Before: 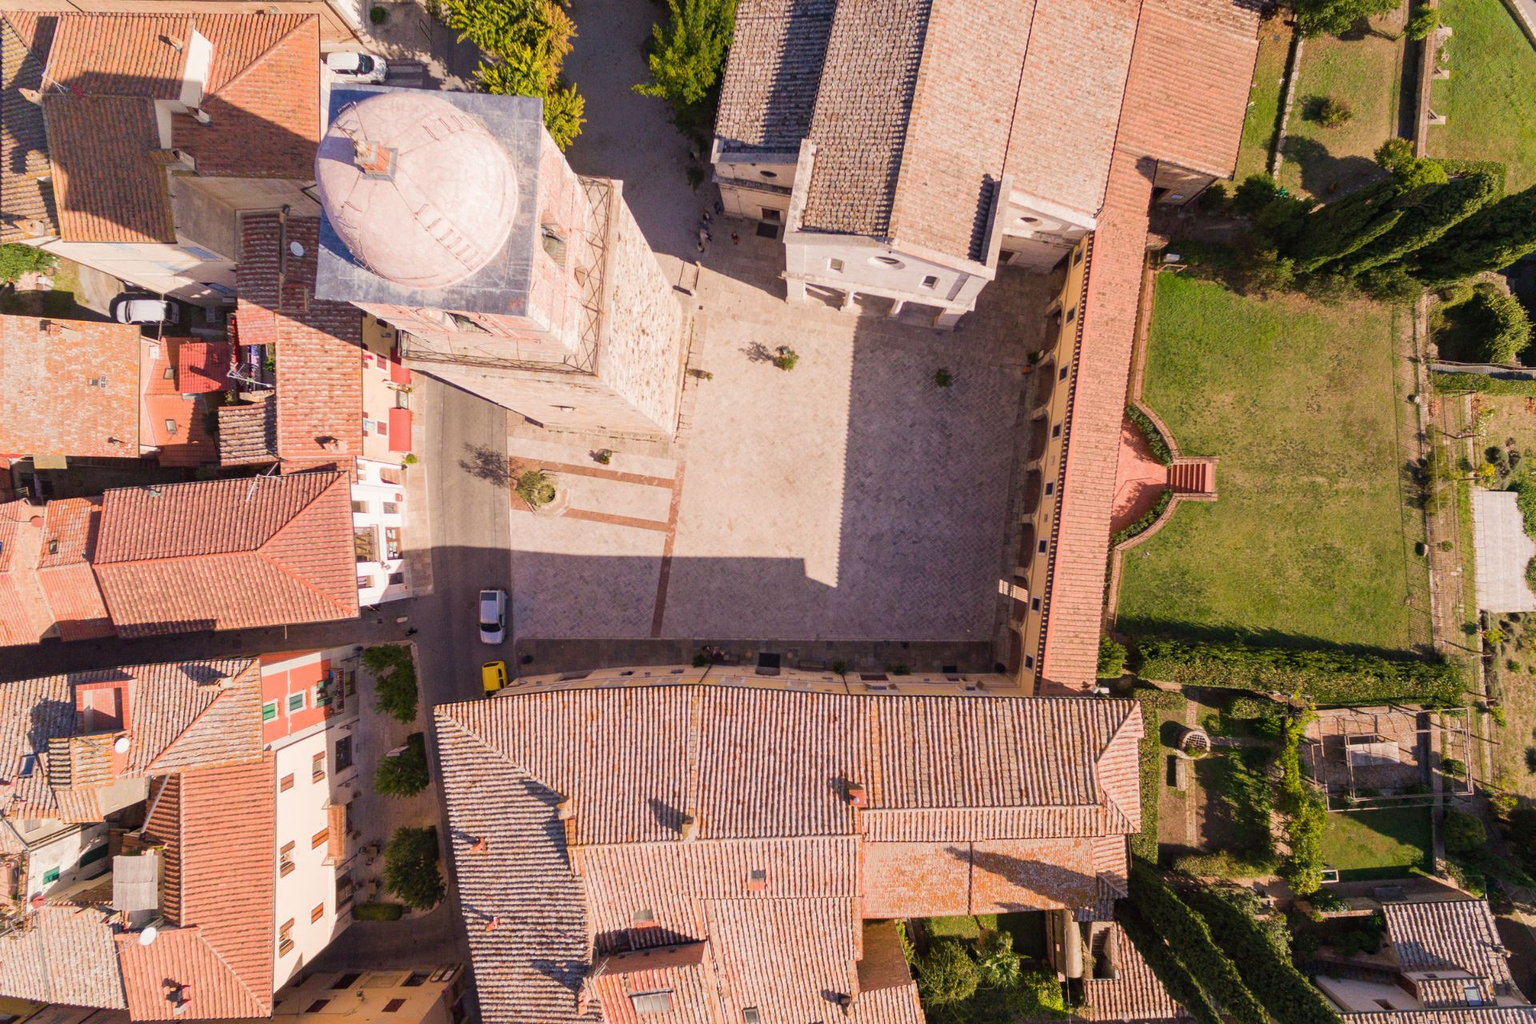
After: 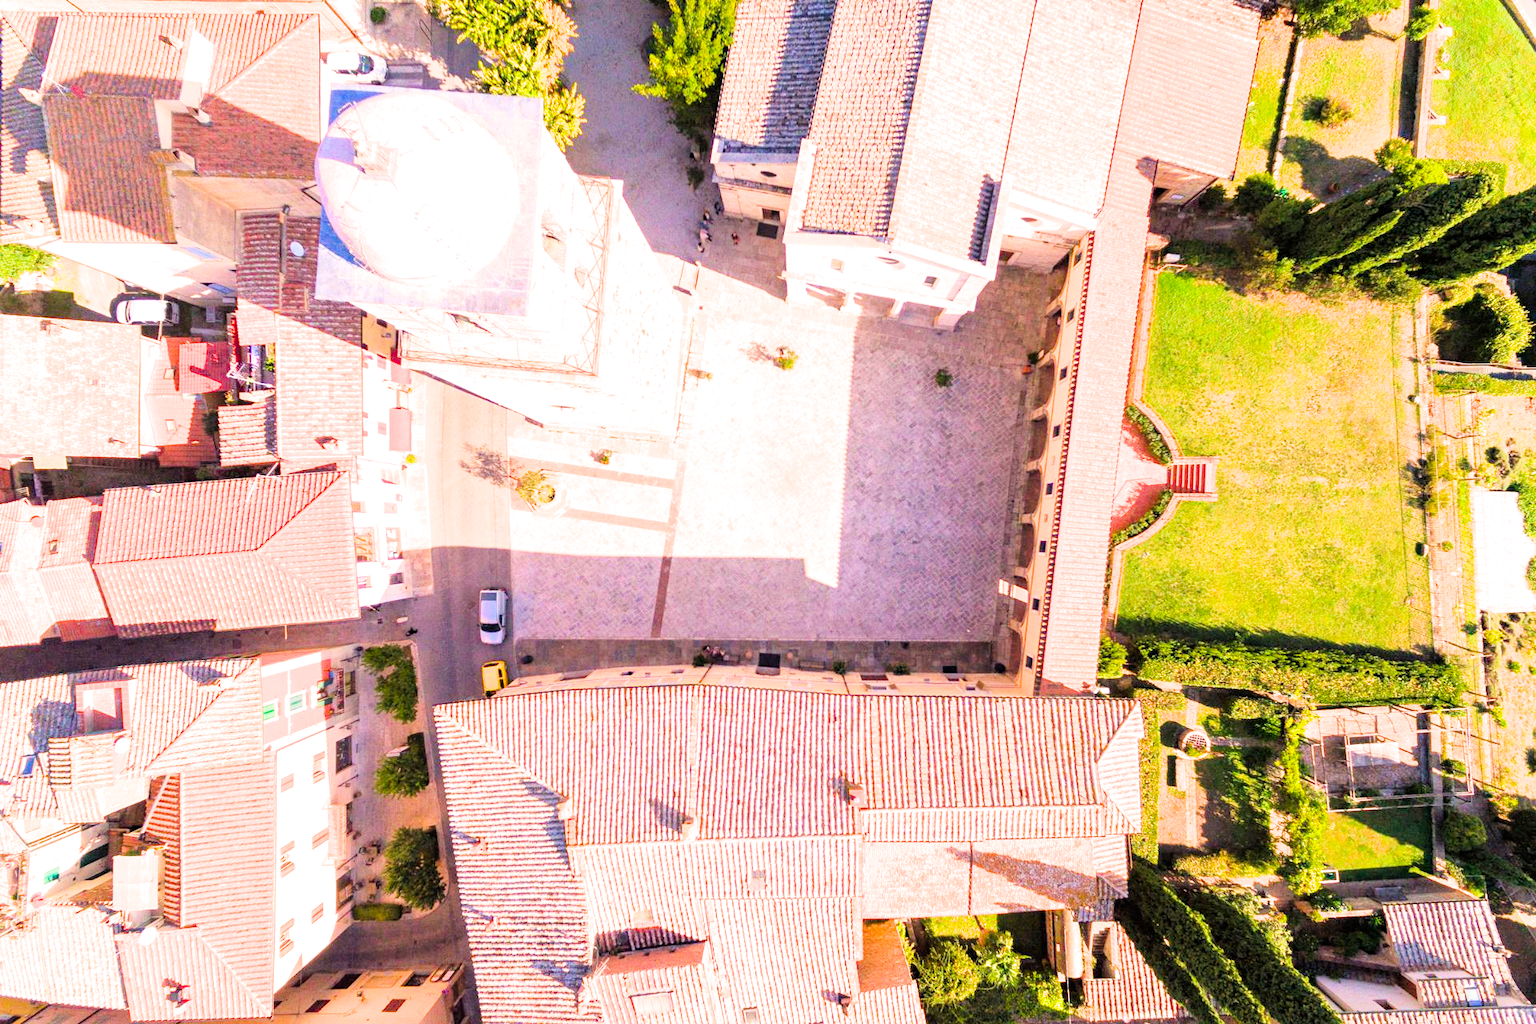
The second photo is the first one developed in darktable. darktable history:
contrast brightness saturation: brightness -0.02, saturation 0.35
filmic rgb: black relative exposure -5 EV, hardness 2.88, contrast 1.2
exposure: exposure 2.25 EV, compensate highlight preservation false
